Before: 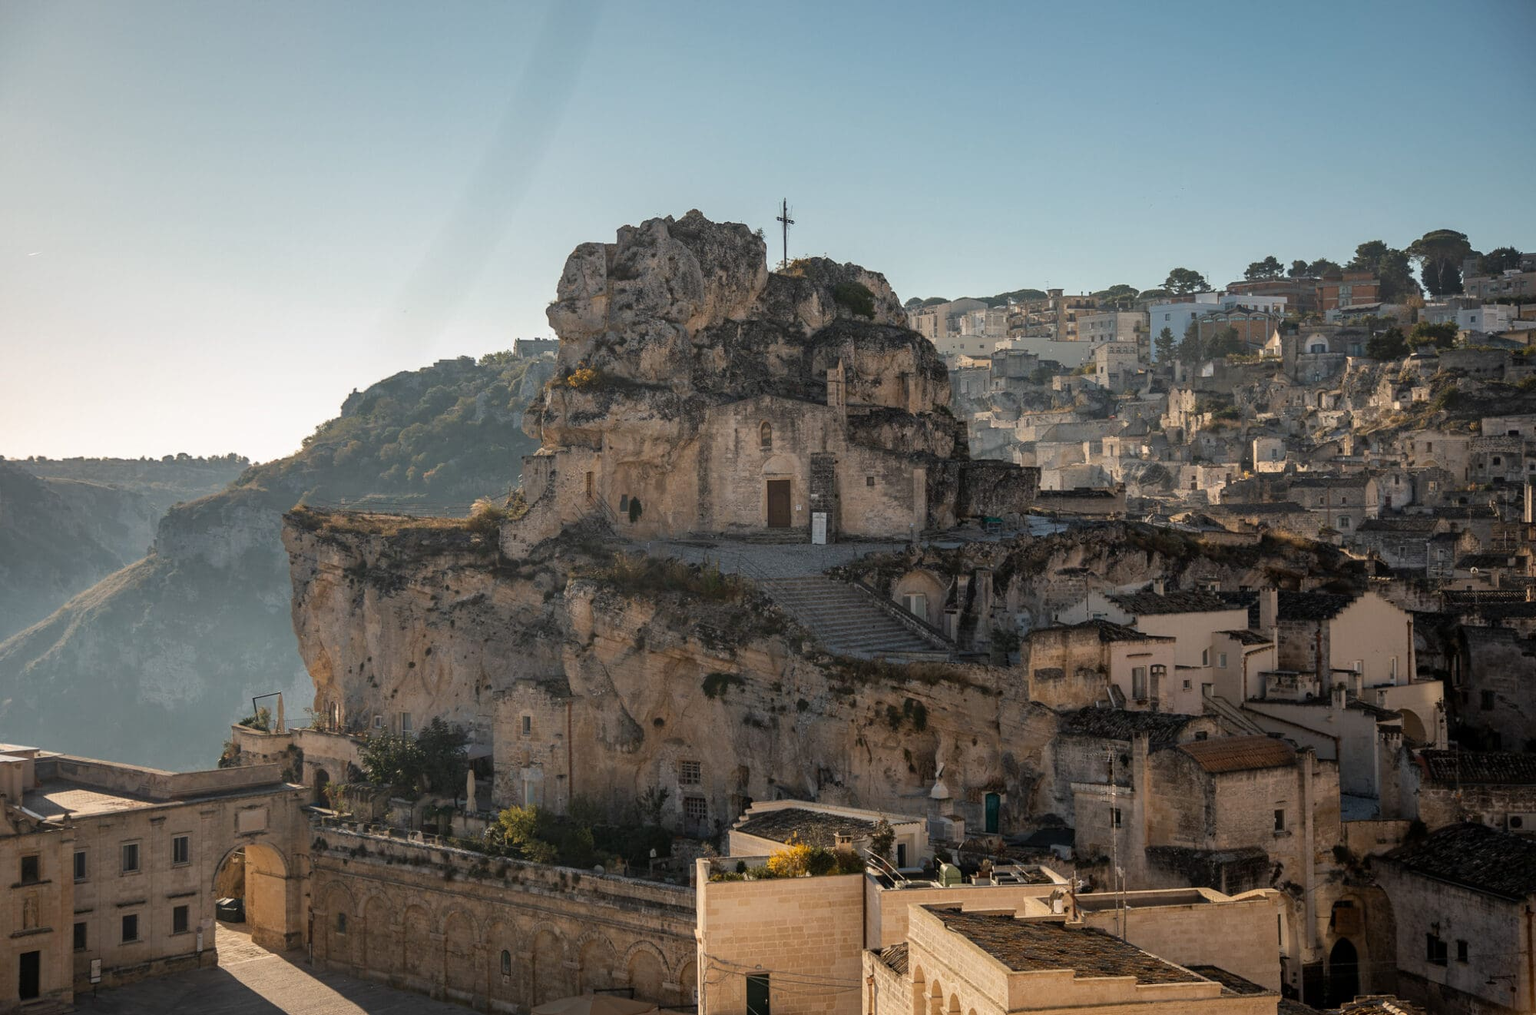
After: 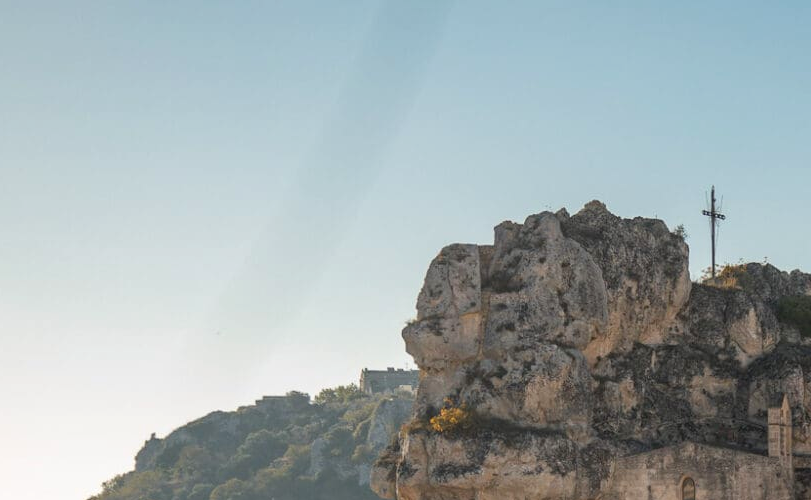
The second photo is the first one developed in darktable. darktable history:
contrast brightness saturation: contrast 0.03, brightness 0.06, saturation 0.13
crop: left 15.452%, top 5.459%, right 43.956%, bottom 56.62%
